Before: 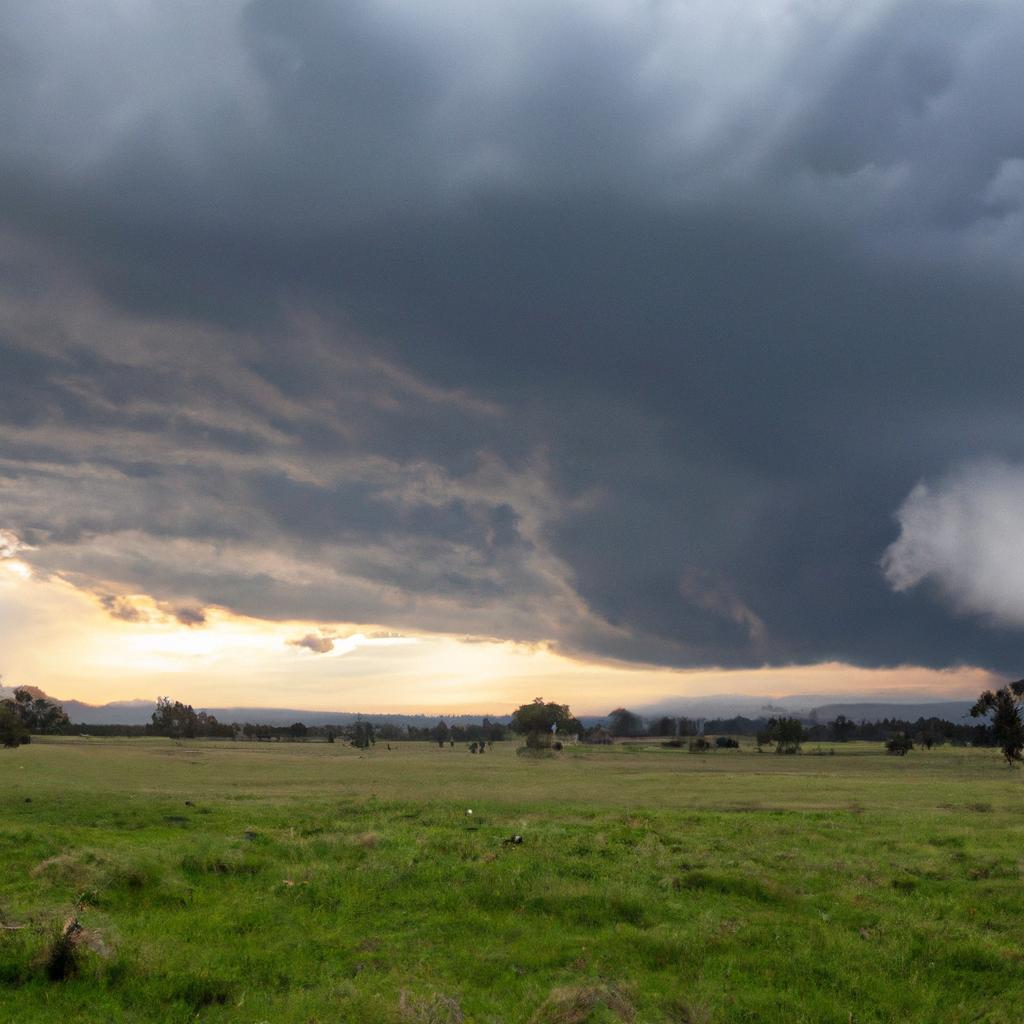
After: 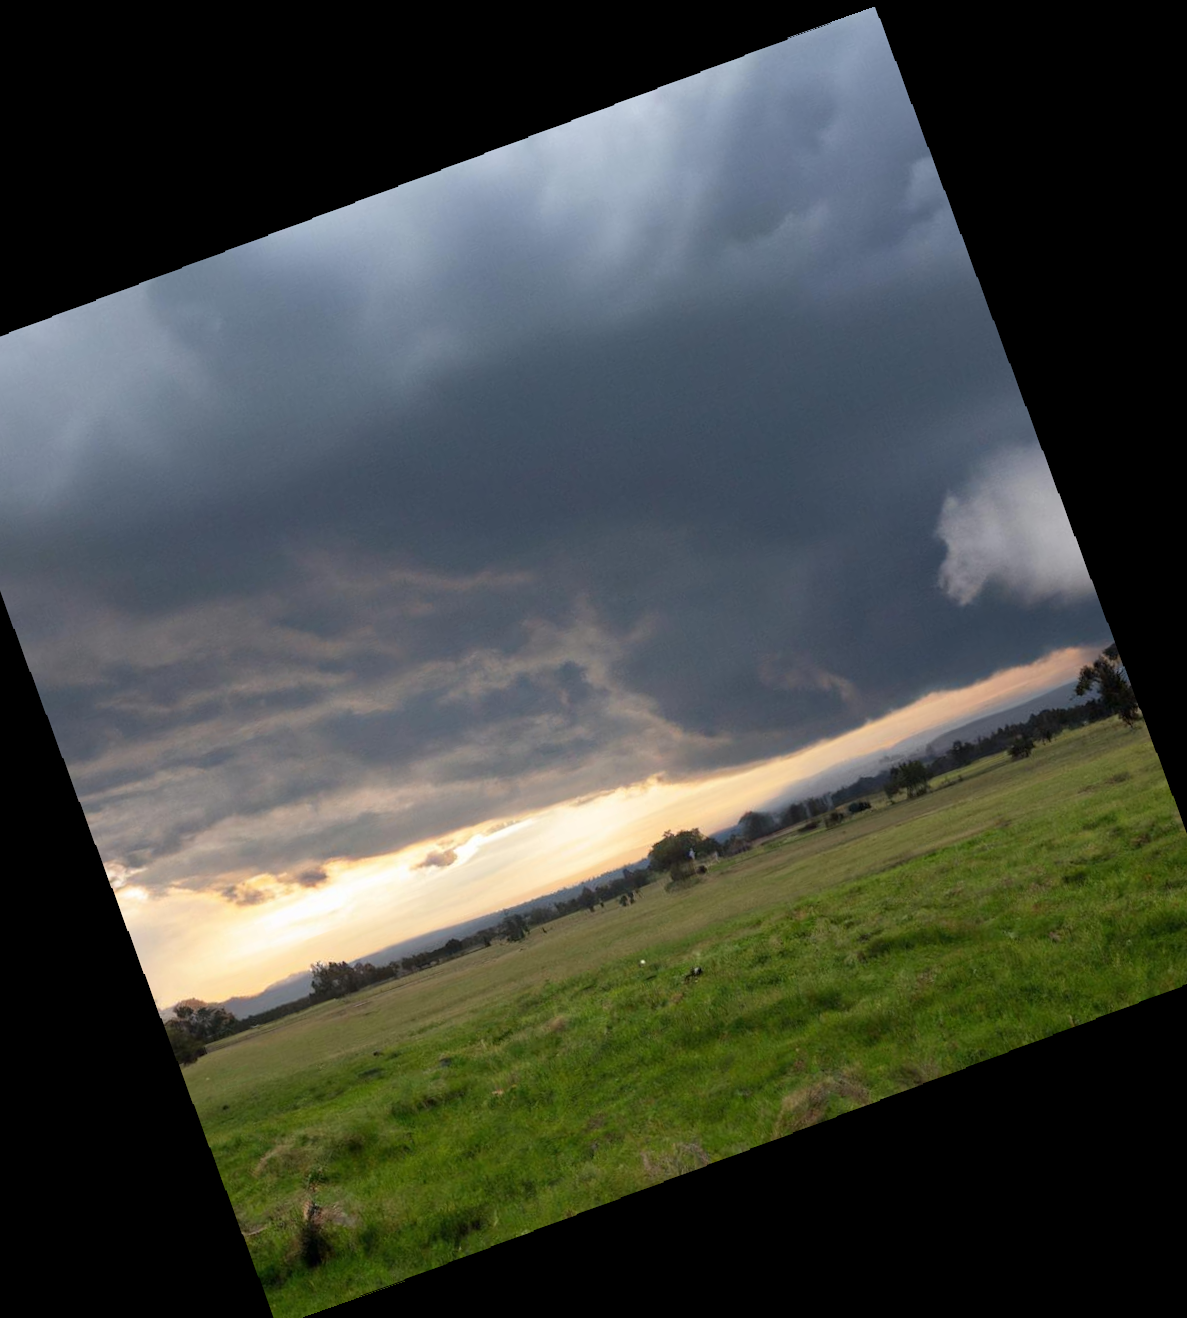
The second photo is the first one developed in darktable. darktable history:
crop and rotate: angle 19.43°, left 6.812%, right 4.125%, bottom 1.087%
rotate and perspective: rotation -1.24°, automatic cropping off
